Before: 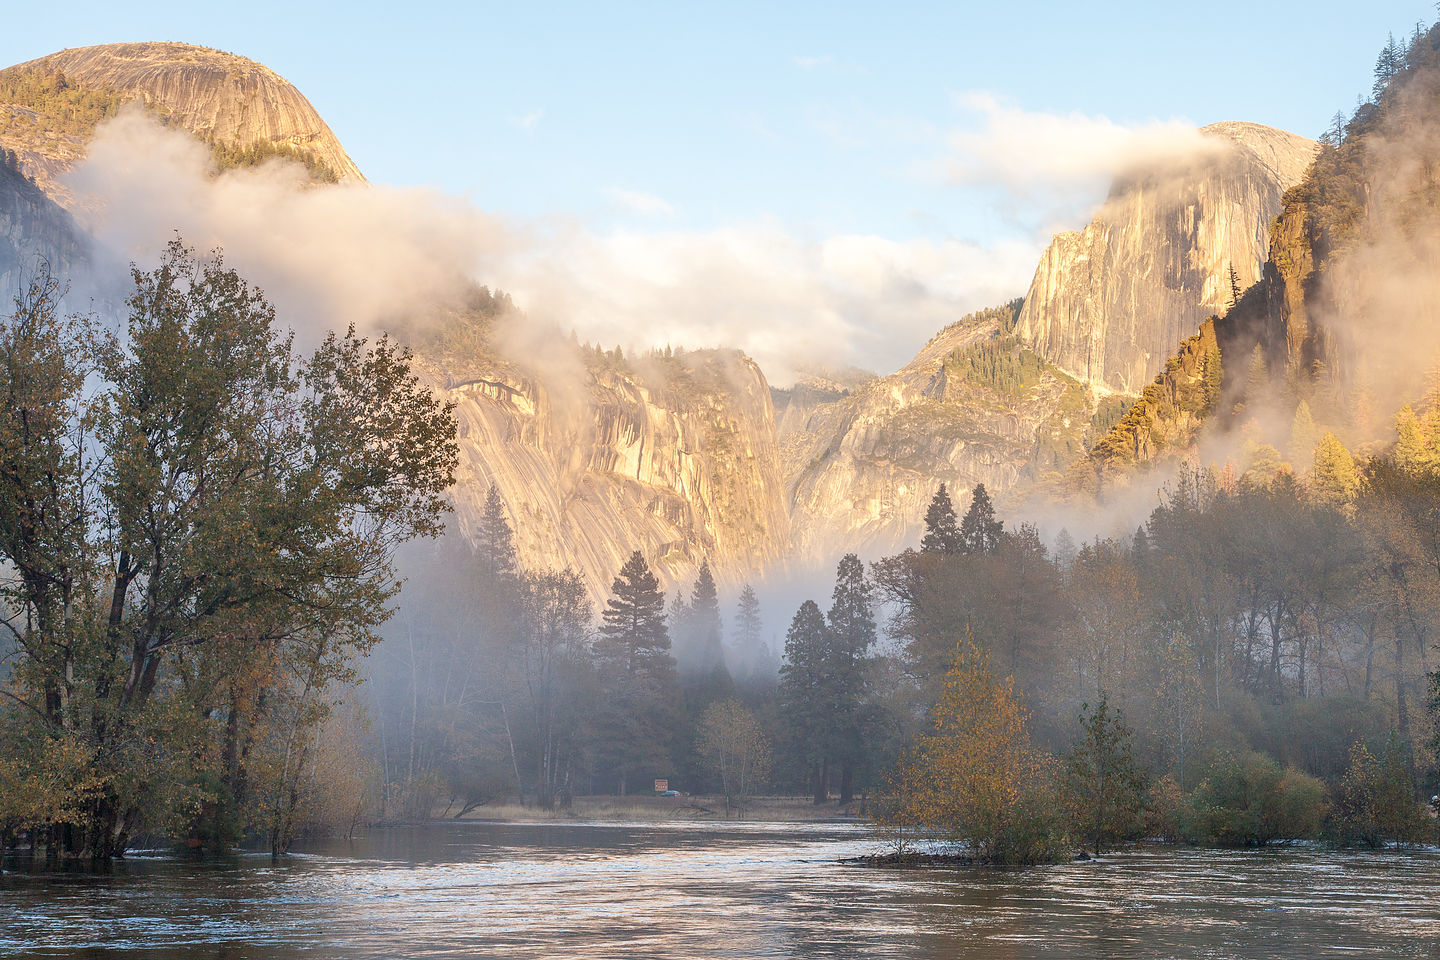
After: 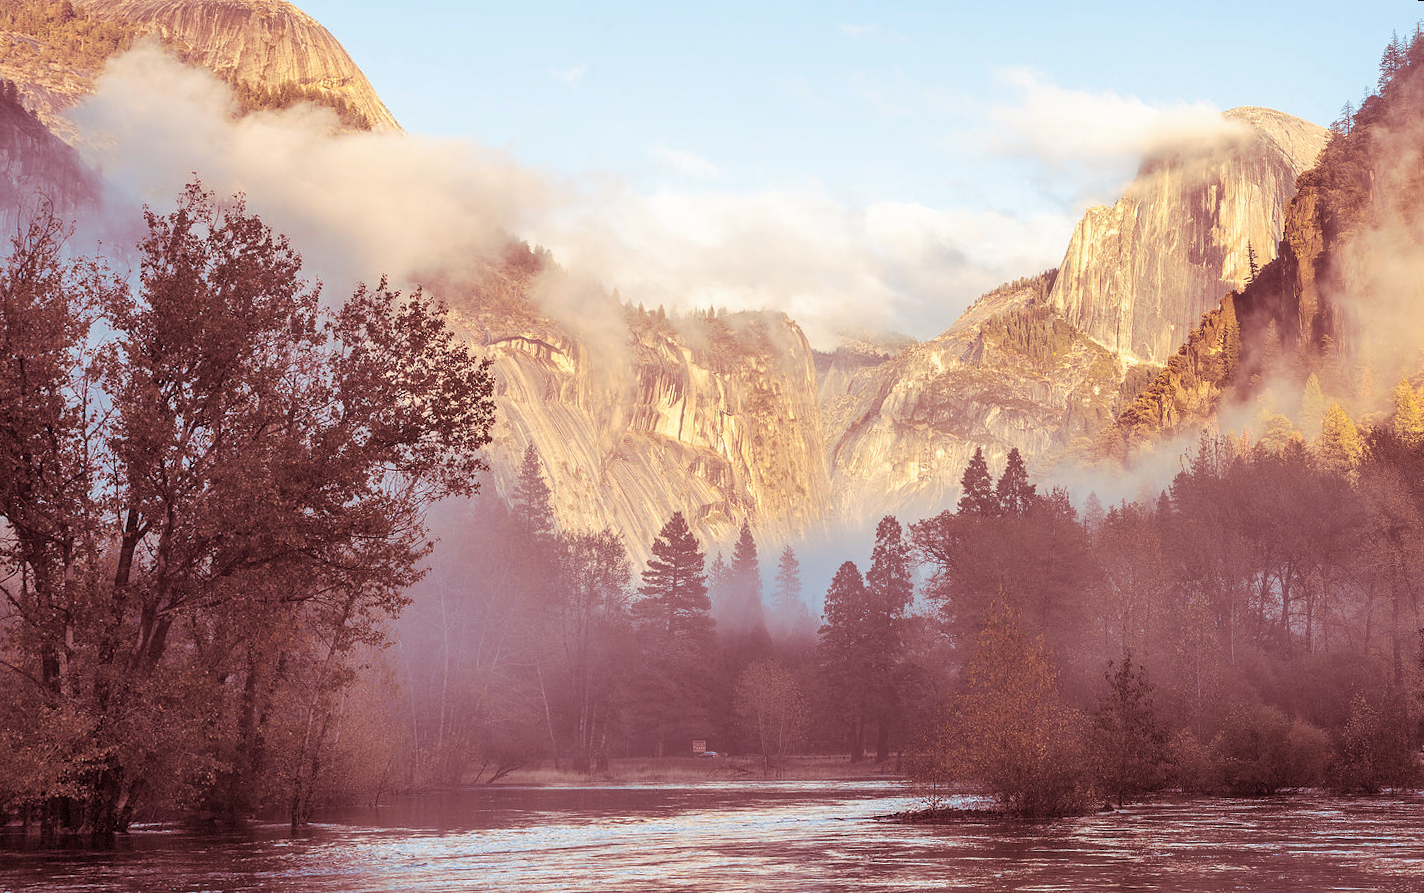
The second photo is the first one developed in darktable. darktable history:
rotate and perspective: rotation 0.679°, lens shift (horizontal) 0.136, crop left 0.009, crop right 0.991, crop top 0.078, crop bottom 0.95
split-toning: highlights › saturation 0, balance -61.83
